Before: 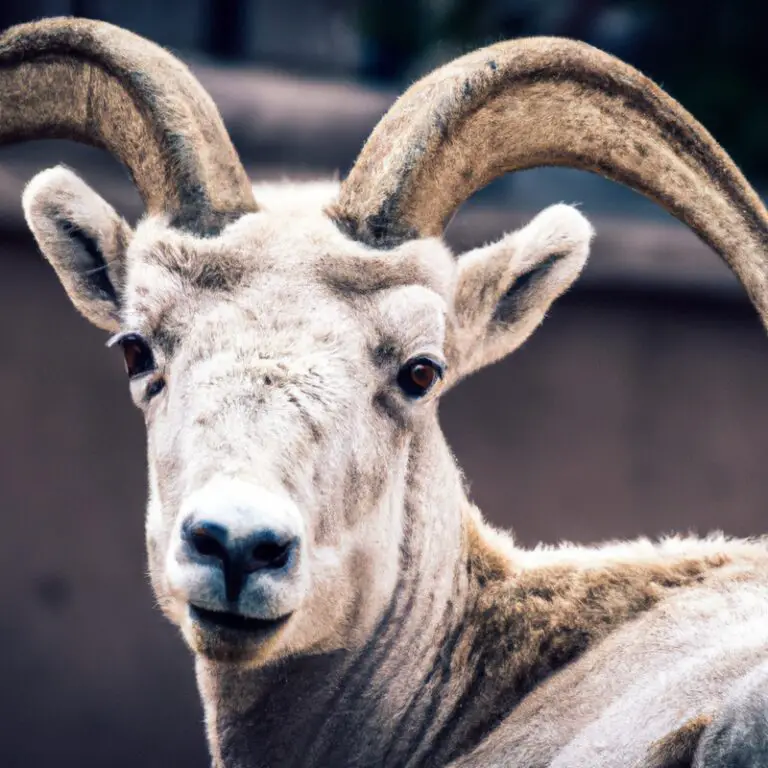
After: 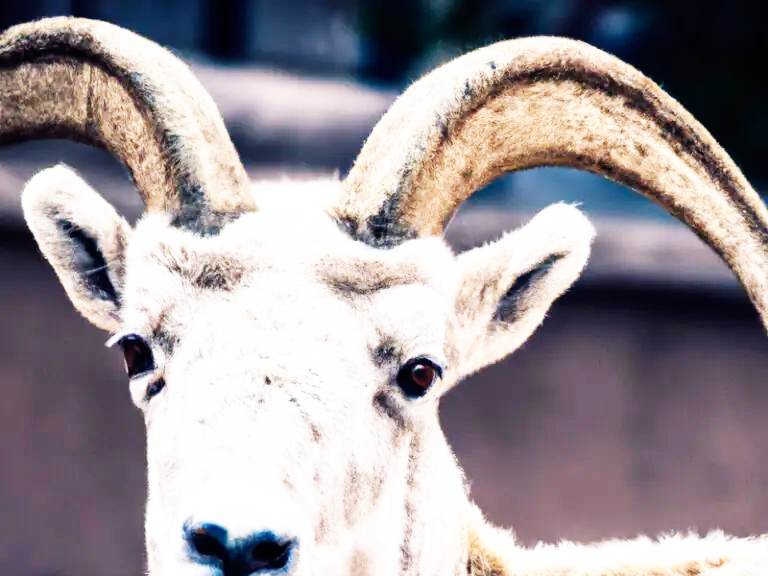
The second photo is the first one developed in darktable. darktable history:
crop: bottom 24.988%
base curve: curves: ch0 [(0, 0) (0.007, 0.004) (0.027, 0.03) (0.046, 0.07) (0.207, 0.54) (0.442, 0.872) (0.673, 0.972) (1, 1)], preserve colors none
